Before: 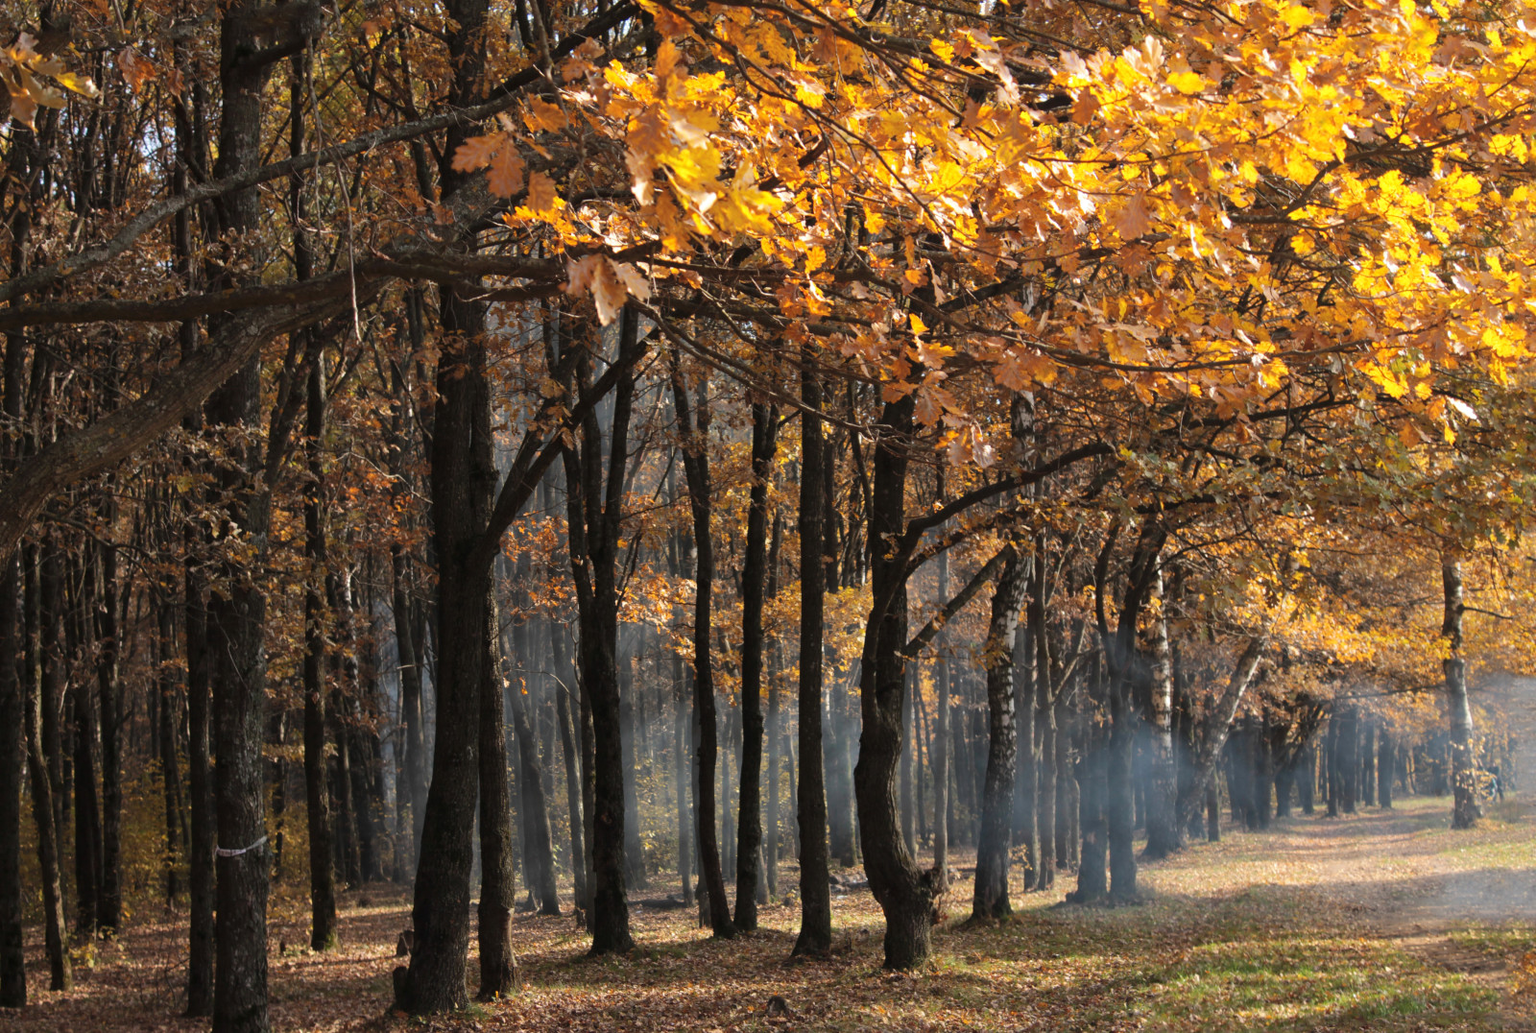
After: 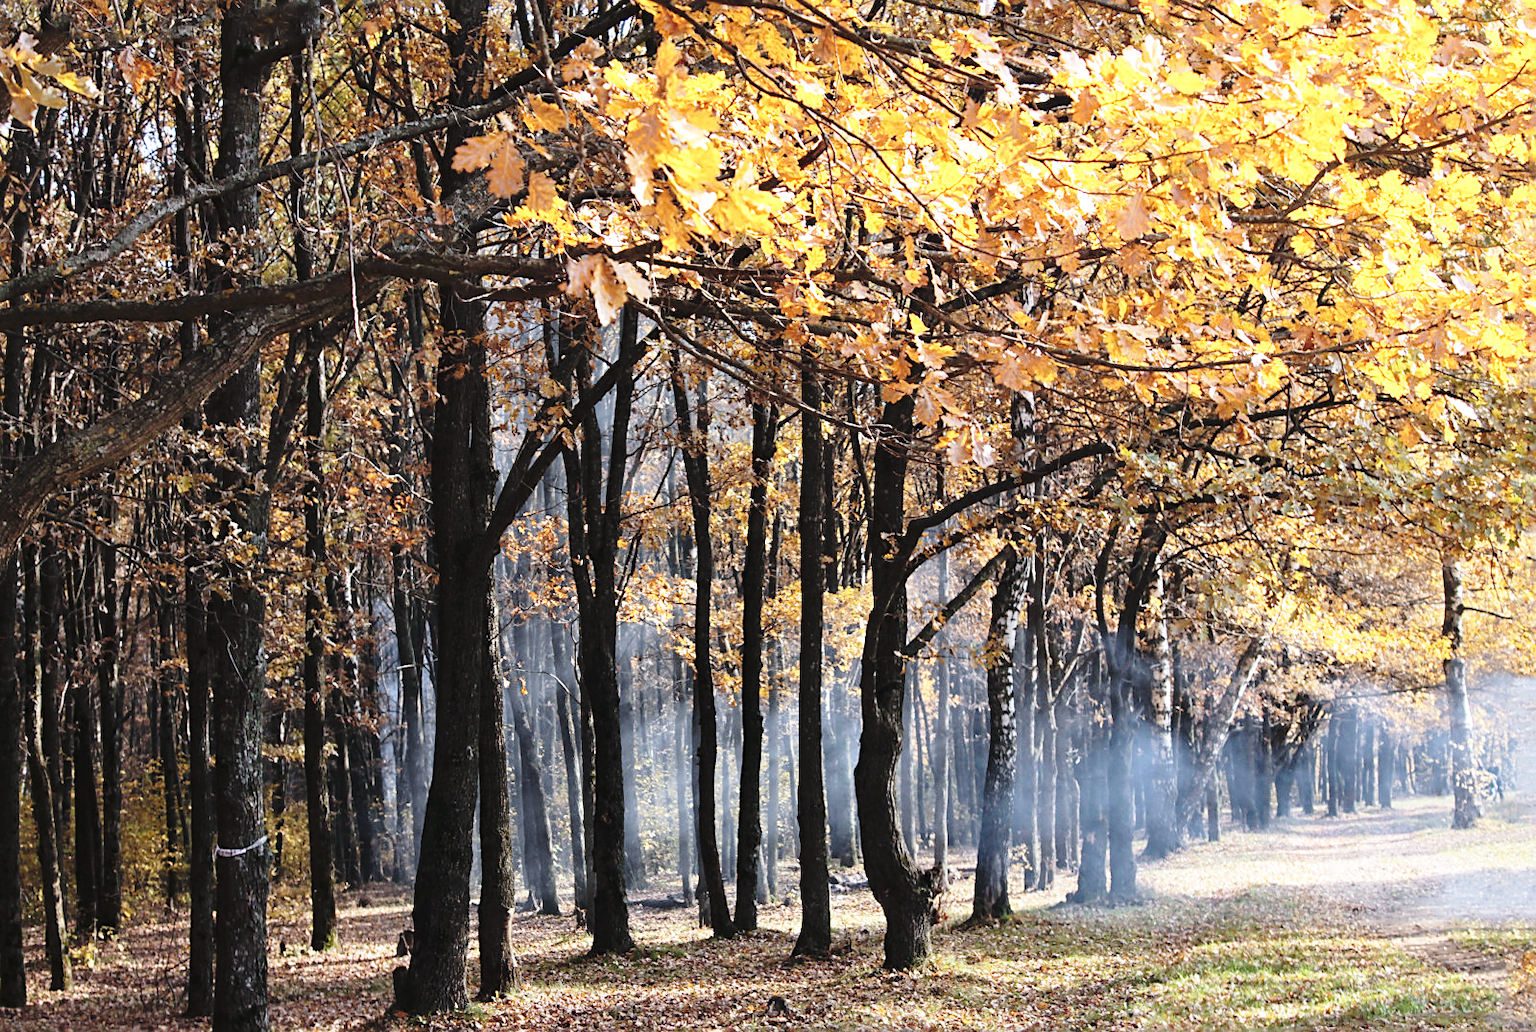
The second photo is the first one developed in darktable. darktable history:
color correction: saturation 0.85
sharpen: on, module defaults
white balance: red 0.948, green 1.02, blue 1.176
base curve: curves: ch0 [(0, 0) (0.028, 0.03) (0.105, 0.232) (0.387, 0.748) (0.754, 0.968) (1, 1)], fusion 1, exposure shift 0.576, preserve colors none
